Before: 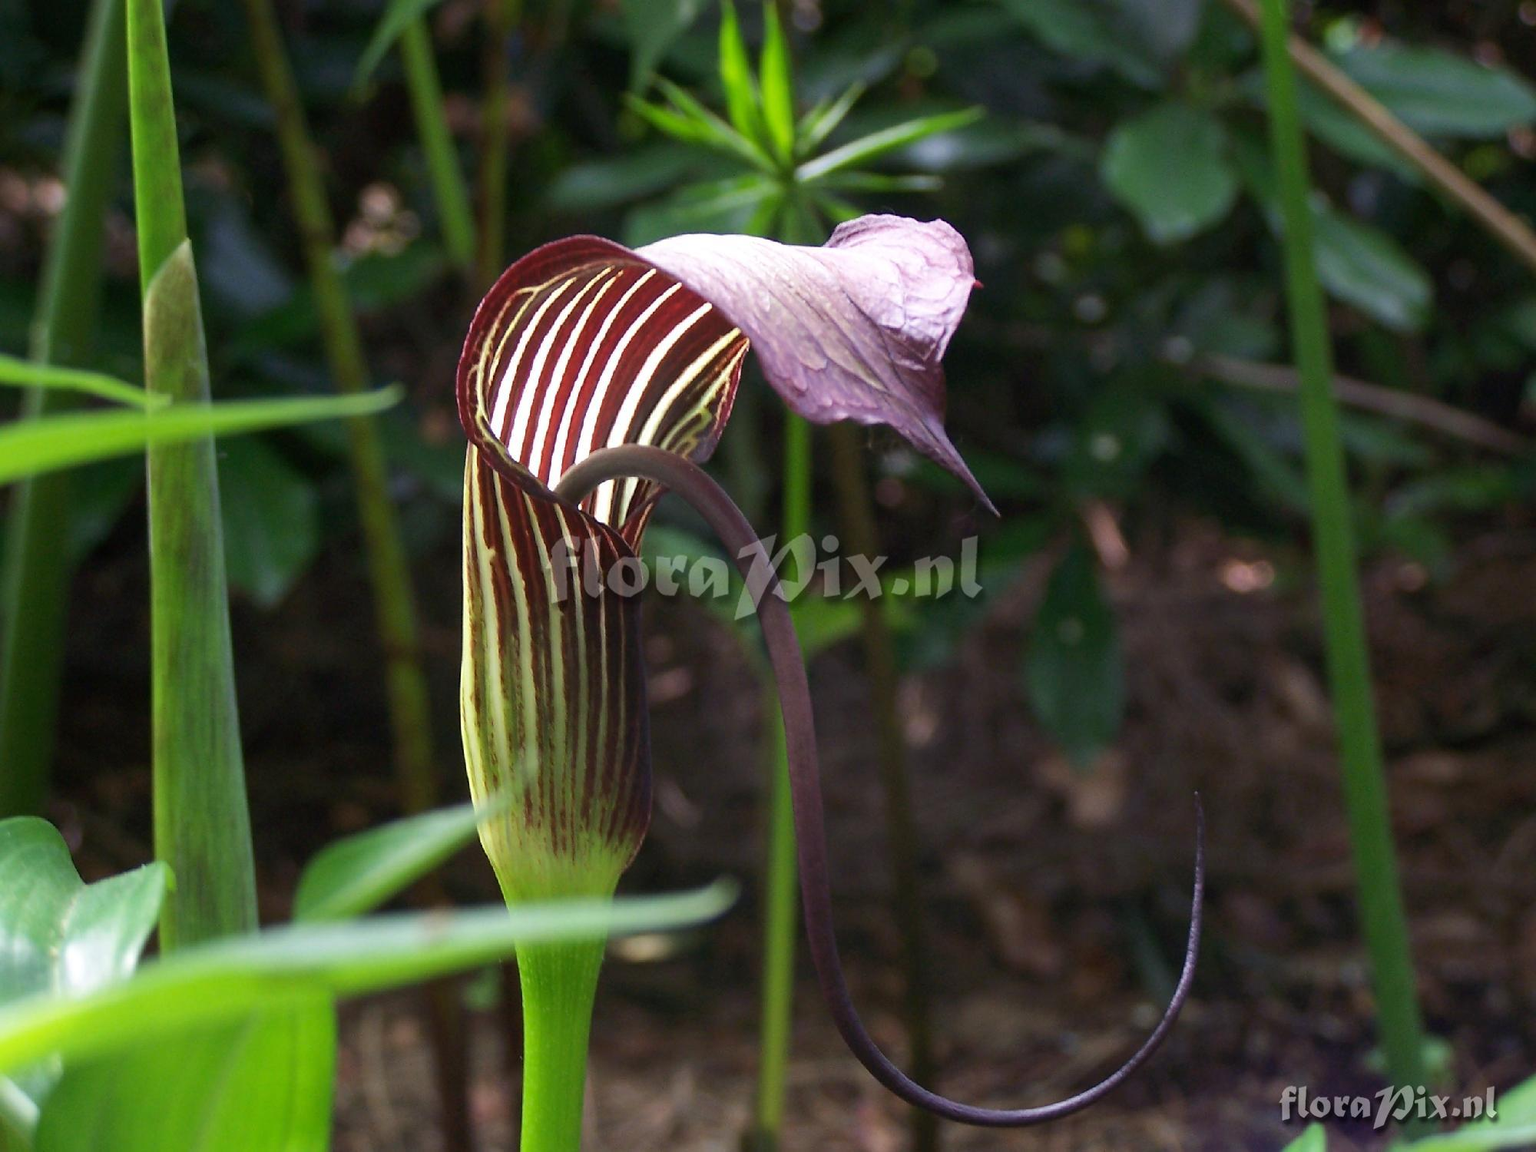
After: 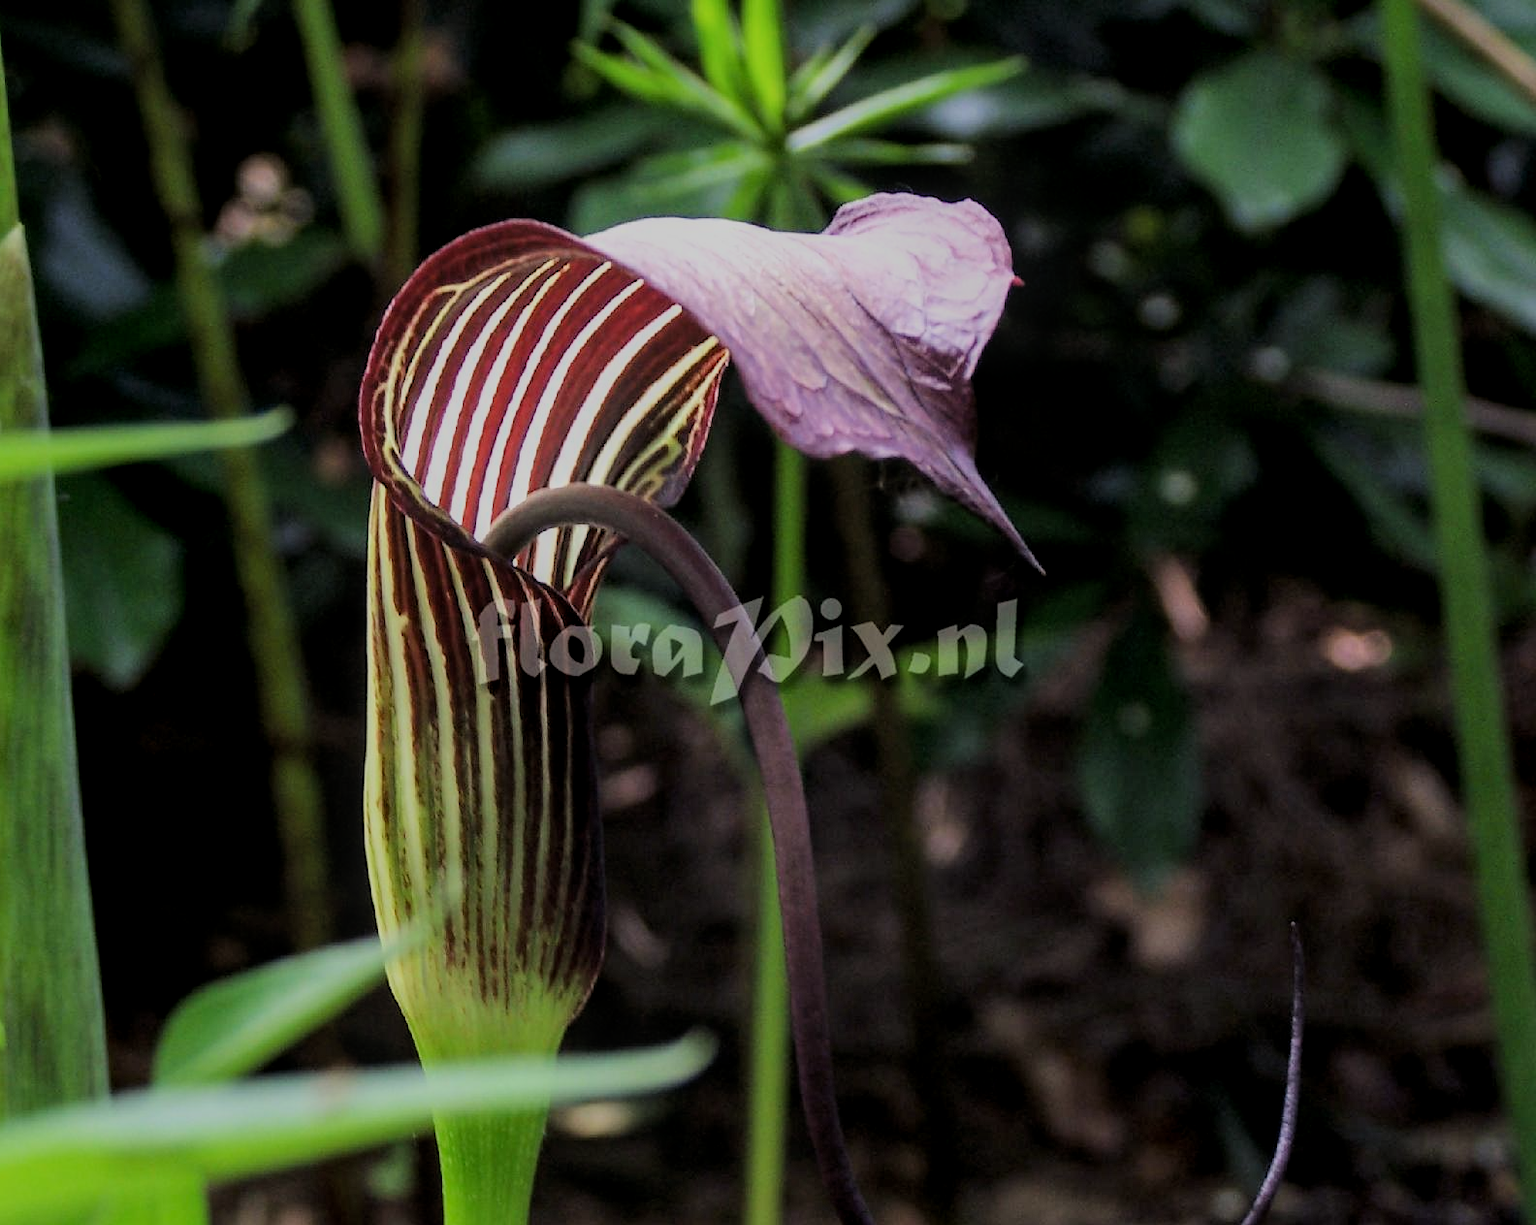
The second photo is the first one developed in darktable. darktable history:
crop: left 11.225%, top 5.381%, right 9.565%, bottom 10.314%
local contrast: on, module defaults
filmic rgb: black relative exposure -6.15 EV, white relative exposure 6.96 EV, hardness 2.23, color science v6 (2022)
